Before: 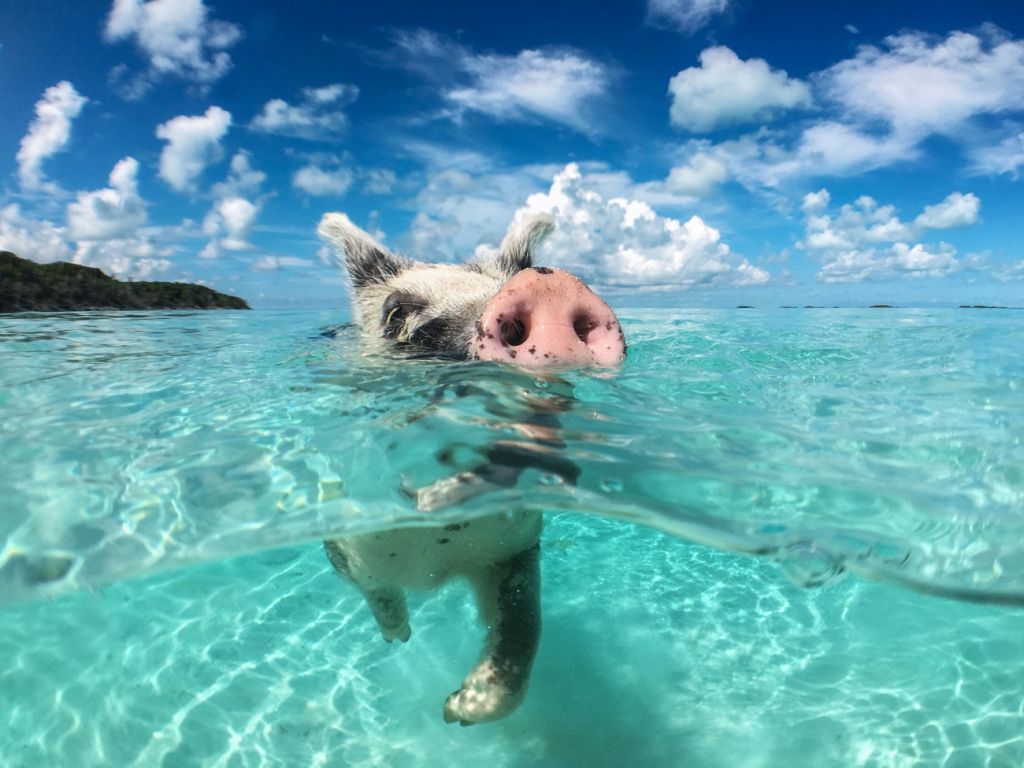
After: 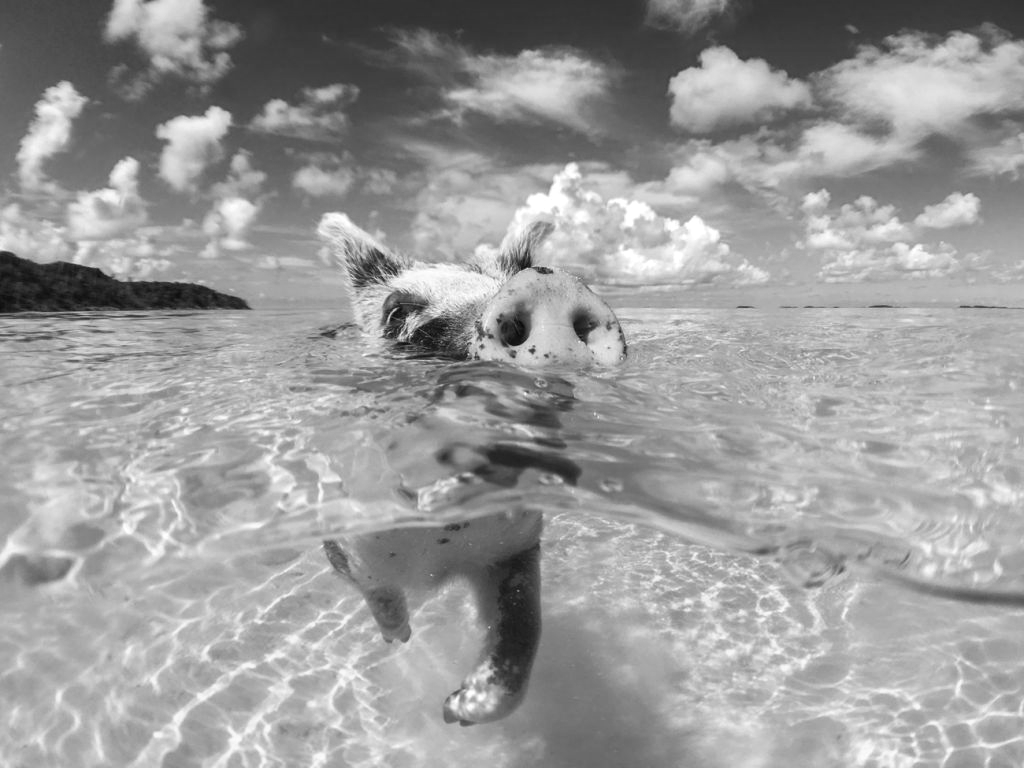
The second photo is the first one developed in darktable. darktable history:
color zones: curves: ch1 [(0, -0.014) (0.143, -0.013) (0.286, -0.013) (0.429, -0.016) (0.571, -0.019) (0.714, -0.015) (0.857, 0.002) (1, -0.014)]
local contrast: mode bilateral grid, contrast 21, coarseness 50, detail 119%, midtone range 0.2
